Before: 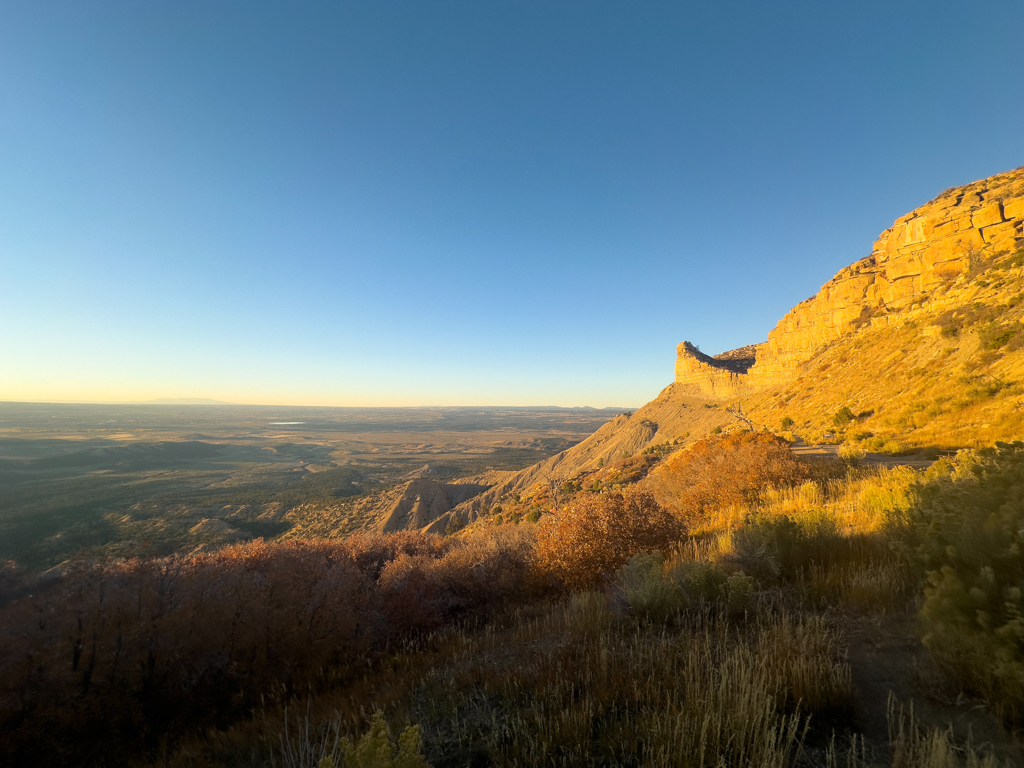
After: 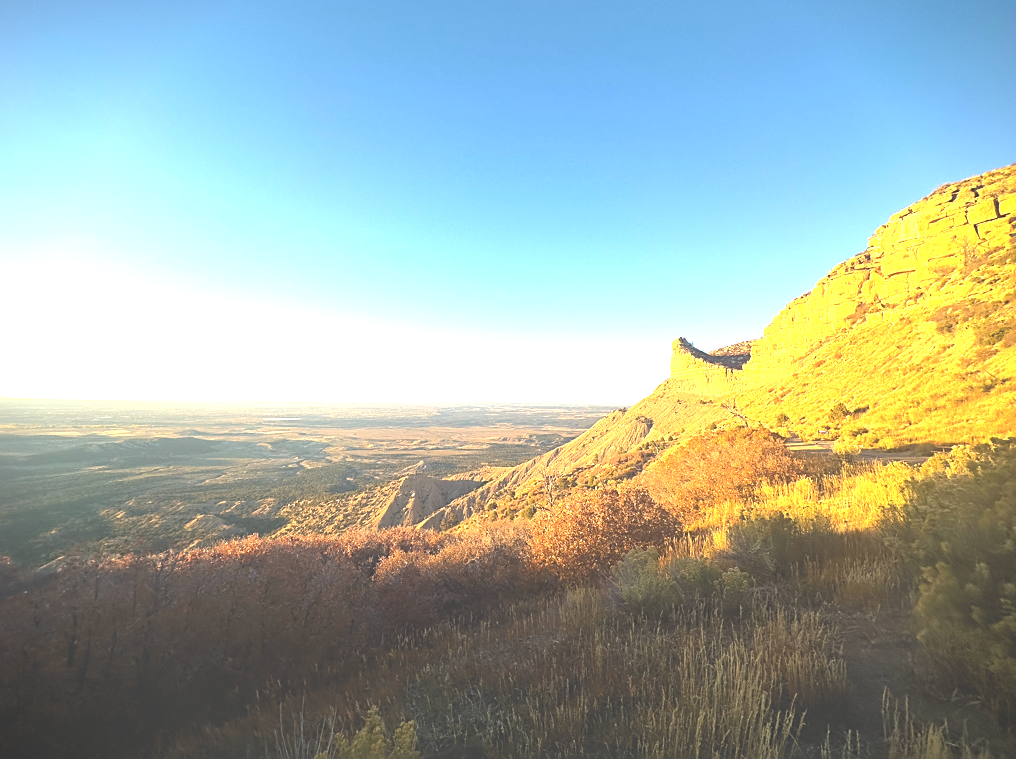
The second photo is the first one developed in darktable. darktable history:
sharpen: on, module defaults
exposure: black level correction -0.023, exposure 1.393 EV, compensate highlight preservation false
crop: left 0.488%, top 0.583%, right 0.232%, bottom 0.504%
vignetting: fall-off start 91.27%, brightness -0.573, saturation -0.001
